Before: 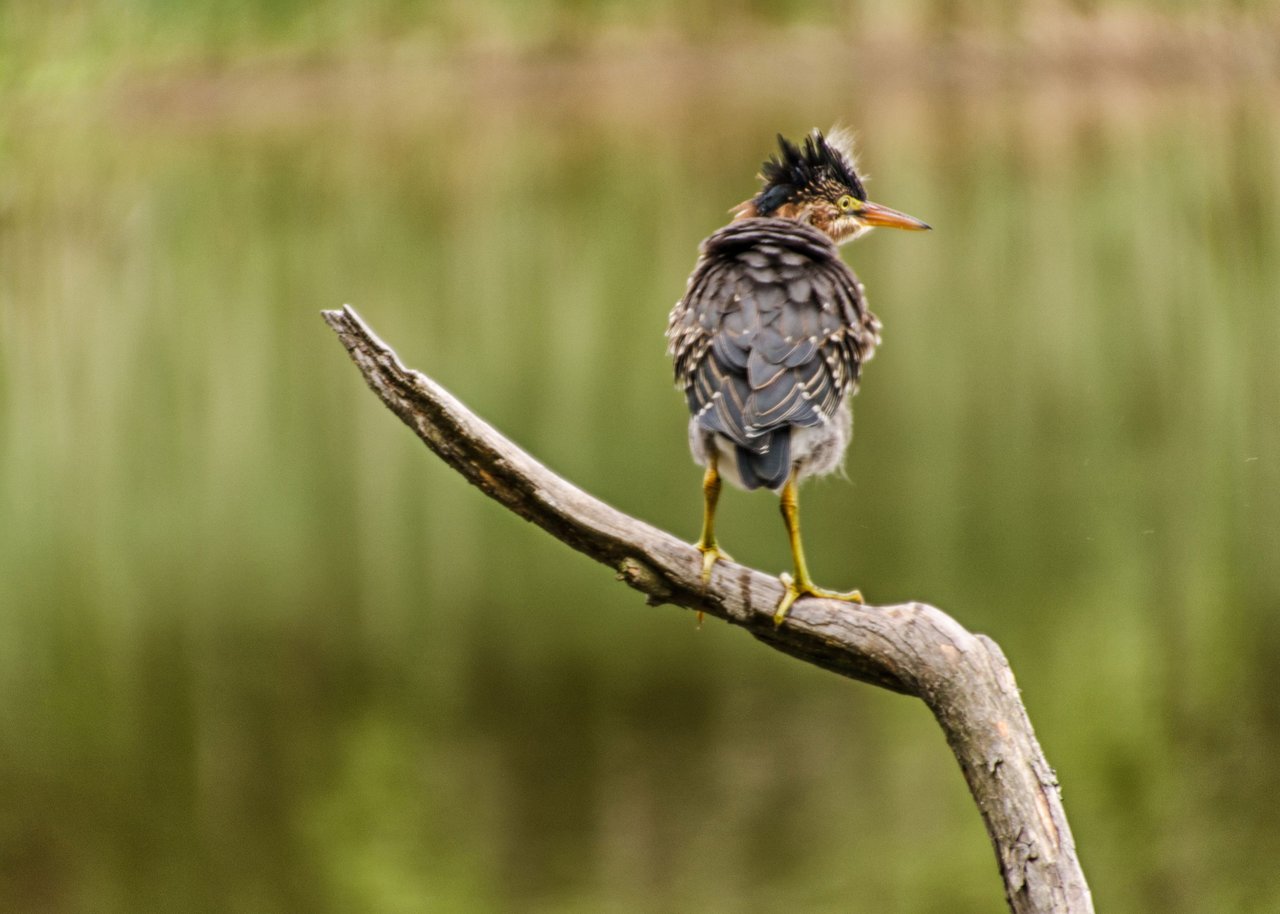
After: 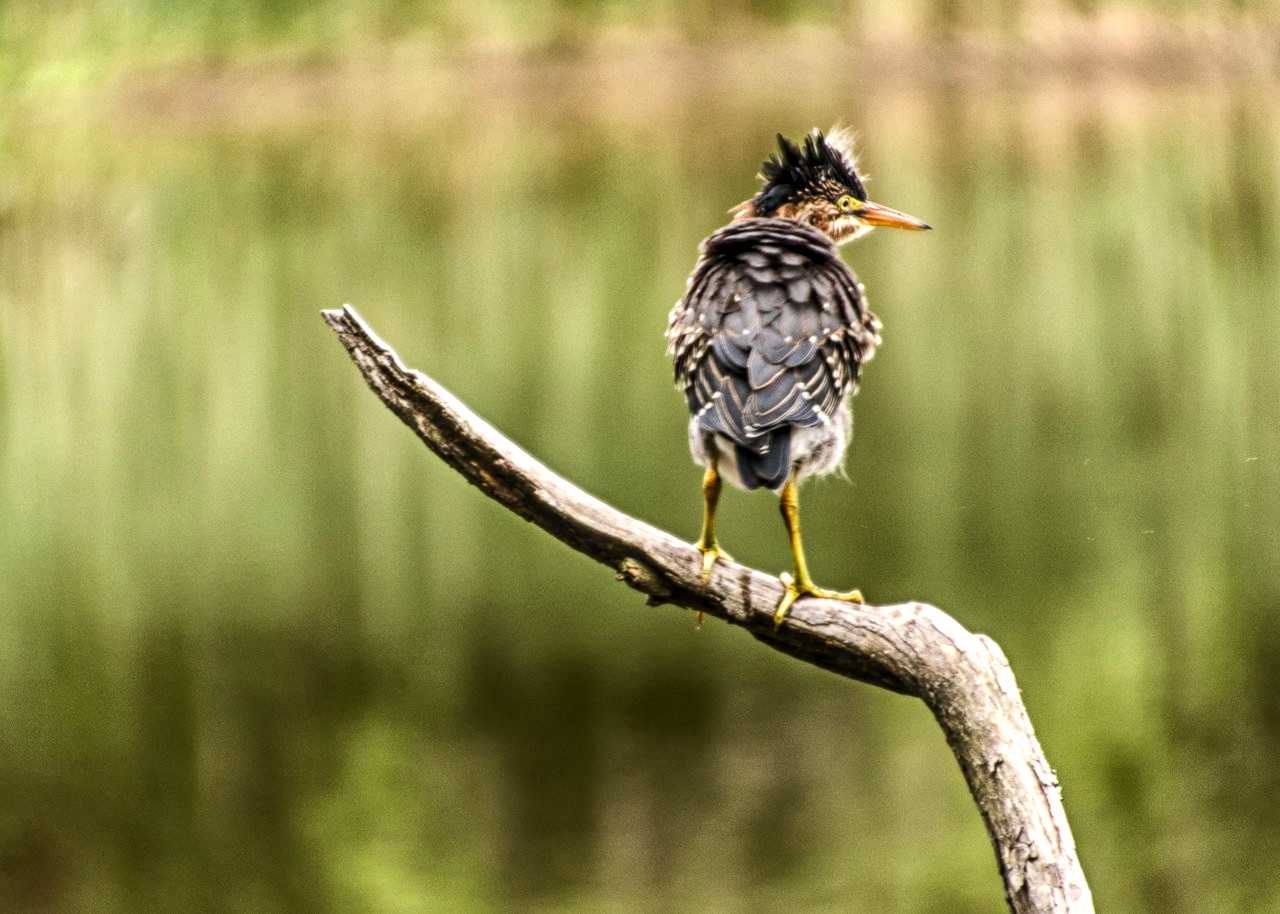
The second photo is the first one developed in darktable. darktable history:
tone equalizer: -8 EV -0.712 EV, -7 EV -0.672 EV, -6 EV -0.62 EV, -5 EV -0.423 EV, -3 EV 0.398 EV, -2 EV 0.6 EV, -1 EV 0.699 EV, +0 EV 0.747 EV, edges refinement/feathering 500, mask exposure compensation -1.57 EV, preserve details no
local contrast: on, module defaults
